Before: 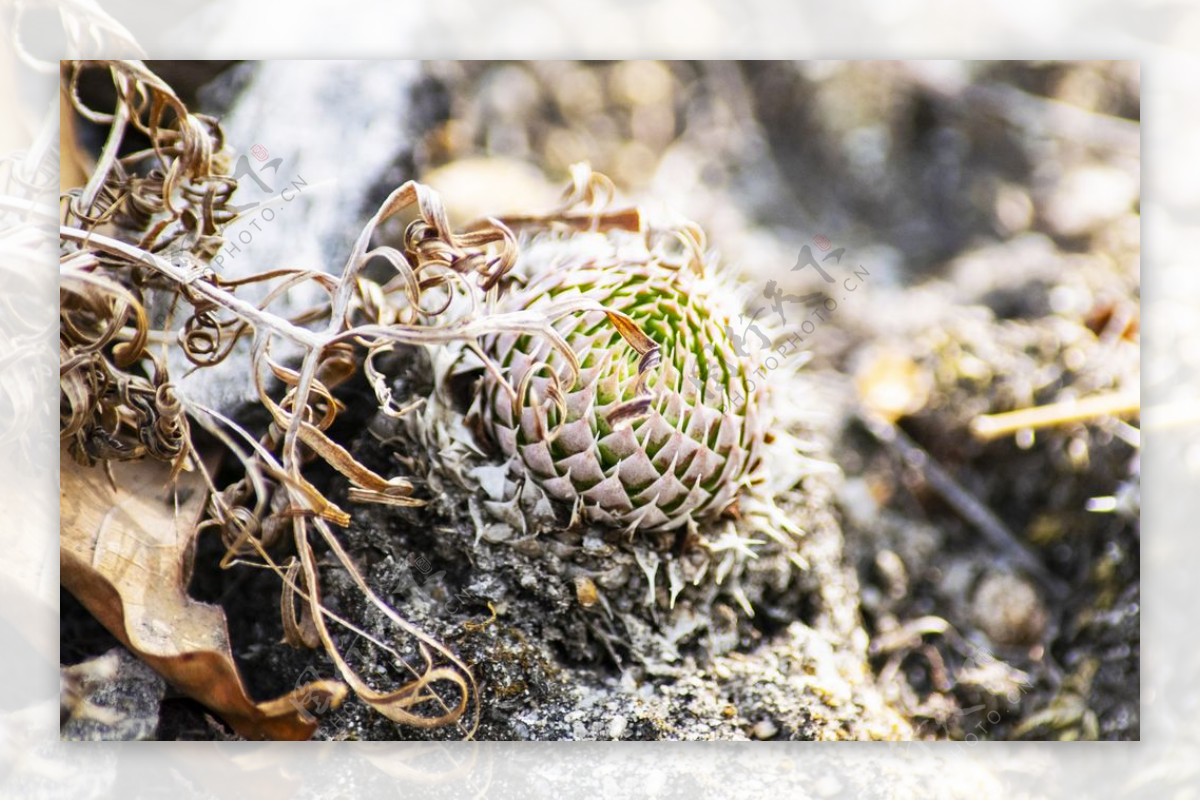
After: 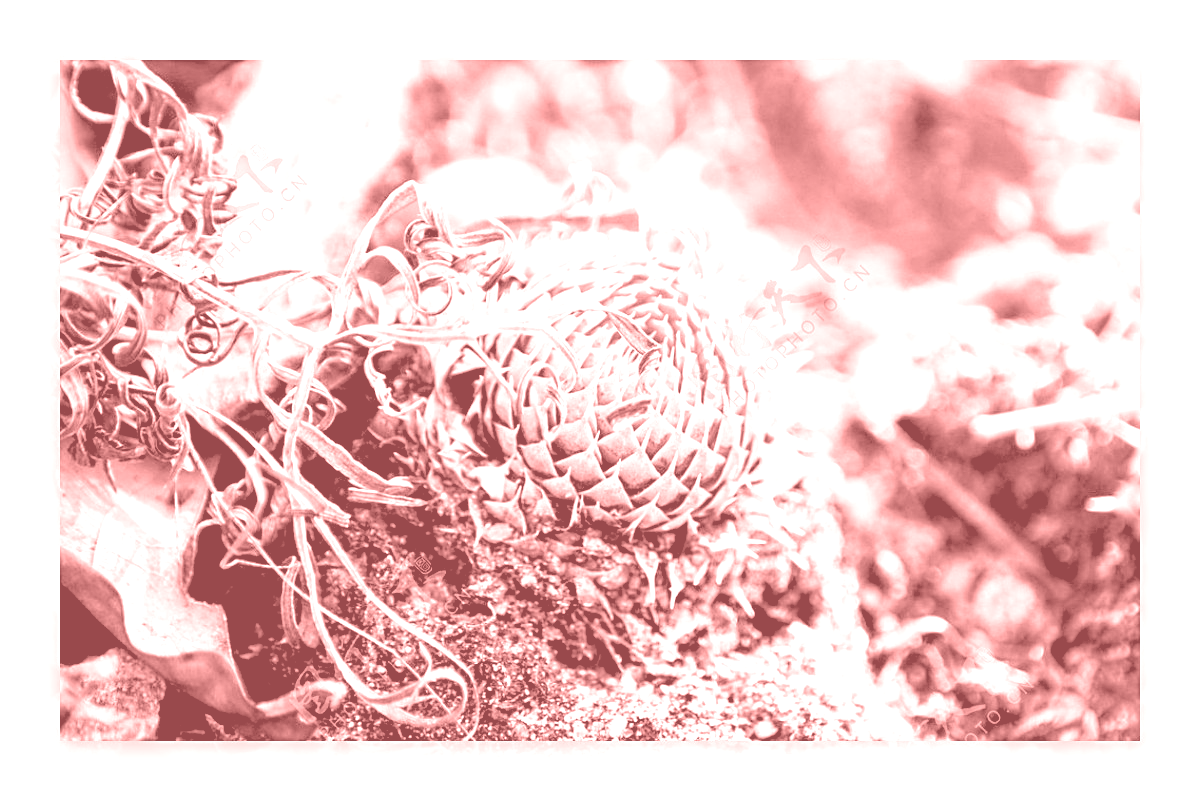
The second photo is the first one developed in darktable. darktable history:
exposure: black level correction 0.016, exposure 1.774 EV, compensate highlight preservation false
contrast brightness saturation: contrast 0.06, brightness -0.01, saturation -0.23
sharpen: on, module defaults
colorize: saturation 51%, source mix 50.67%, lightness 50.67%
